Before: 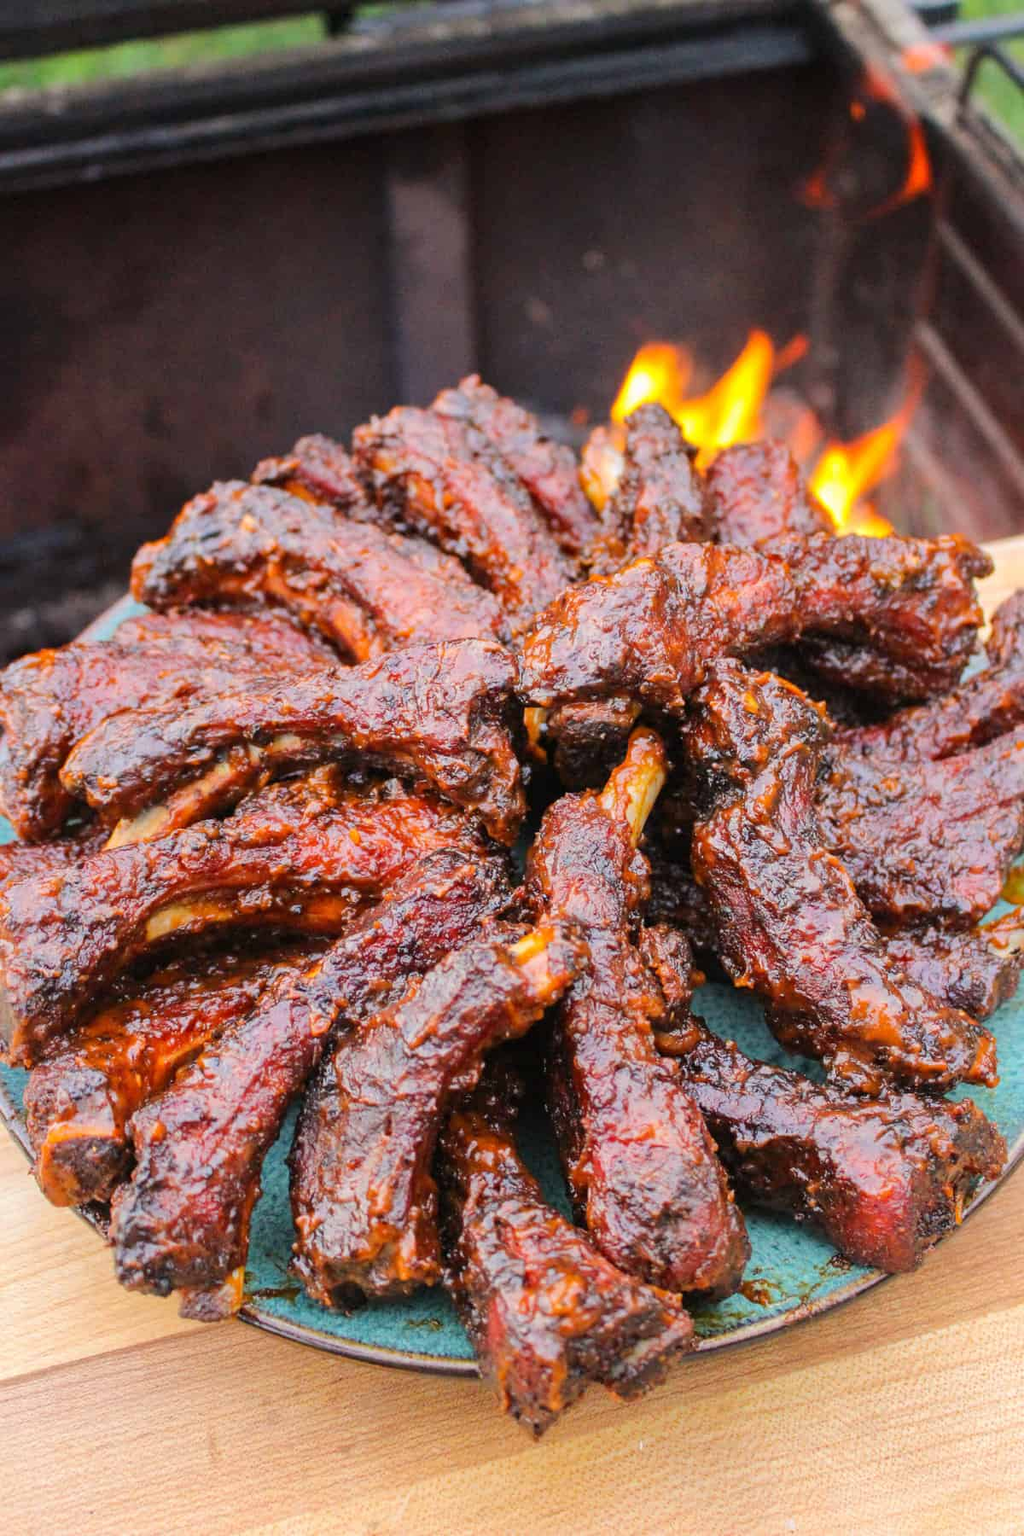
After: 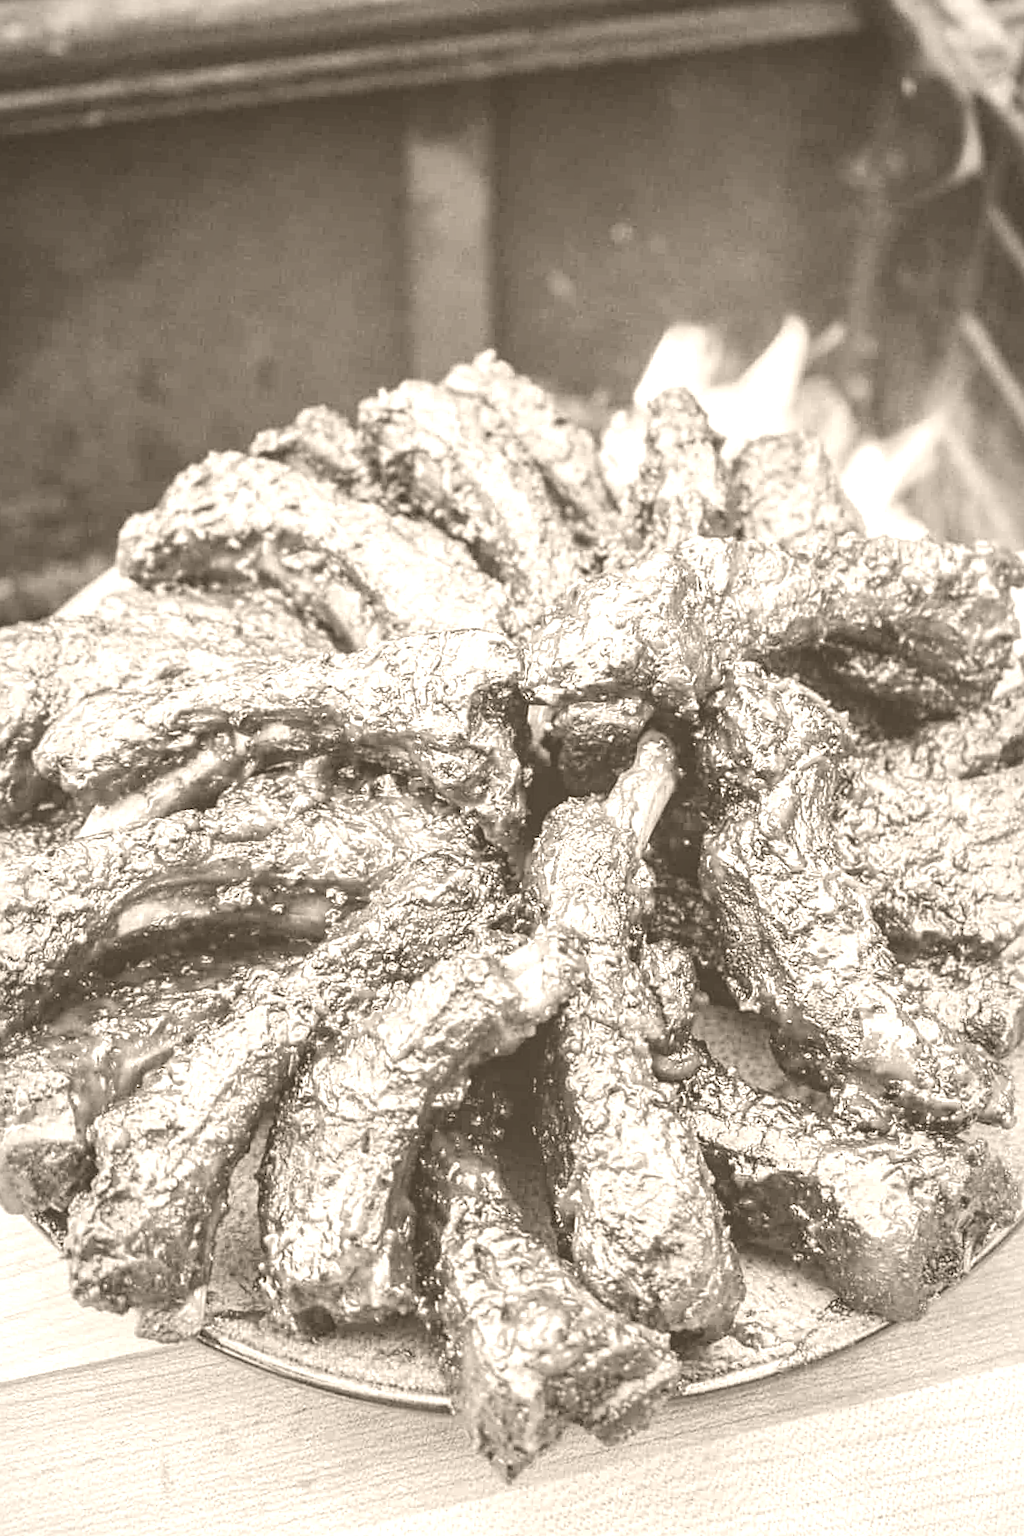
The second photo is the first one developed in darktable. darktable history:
crop and rotate: angle -2.38°
color correction: highlights a* -5.94, highlights b* 9.48, shadows a* 10.12, shadows b* 23.94
colorize: hue 34.49°, saturation 35.33%, source mix 100%, version 1
vignetting: fall-off start 80.87%, fall-off radius 61.59%, brightness -0.384, saturation 0.007, center (0, 0.007), automatic ratio true, width/height ratio 1.418
sharpen: on, module defaults
color balance rgb: perceptual saturation grading › global saturation 20%, global vibrance 20%
local contrast: on, module defaults
